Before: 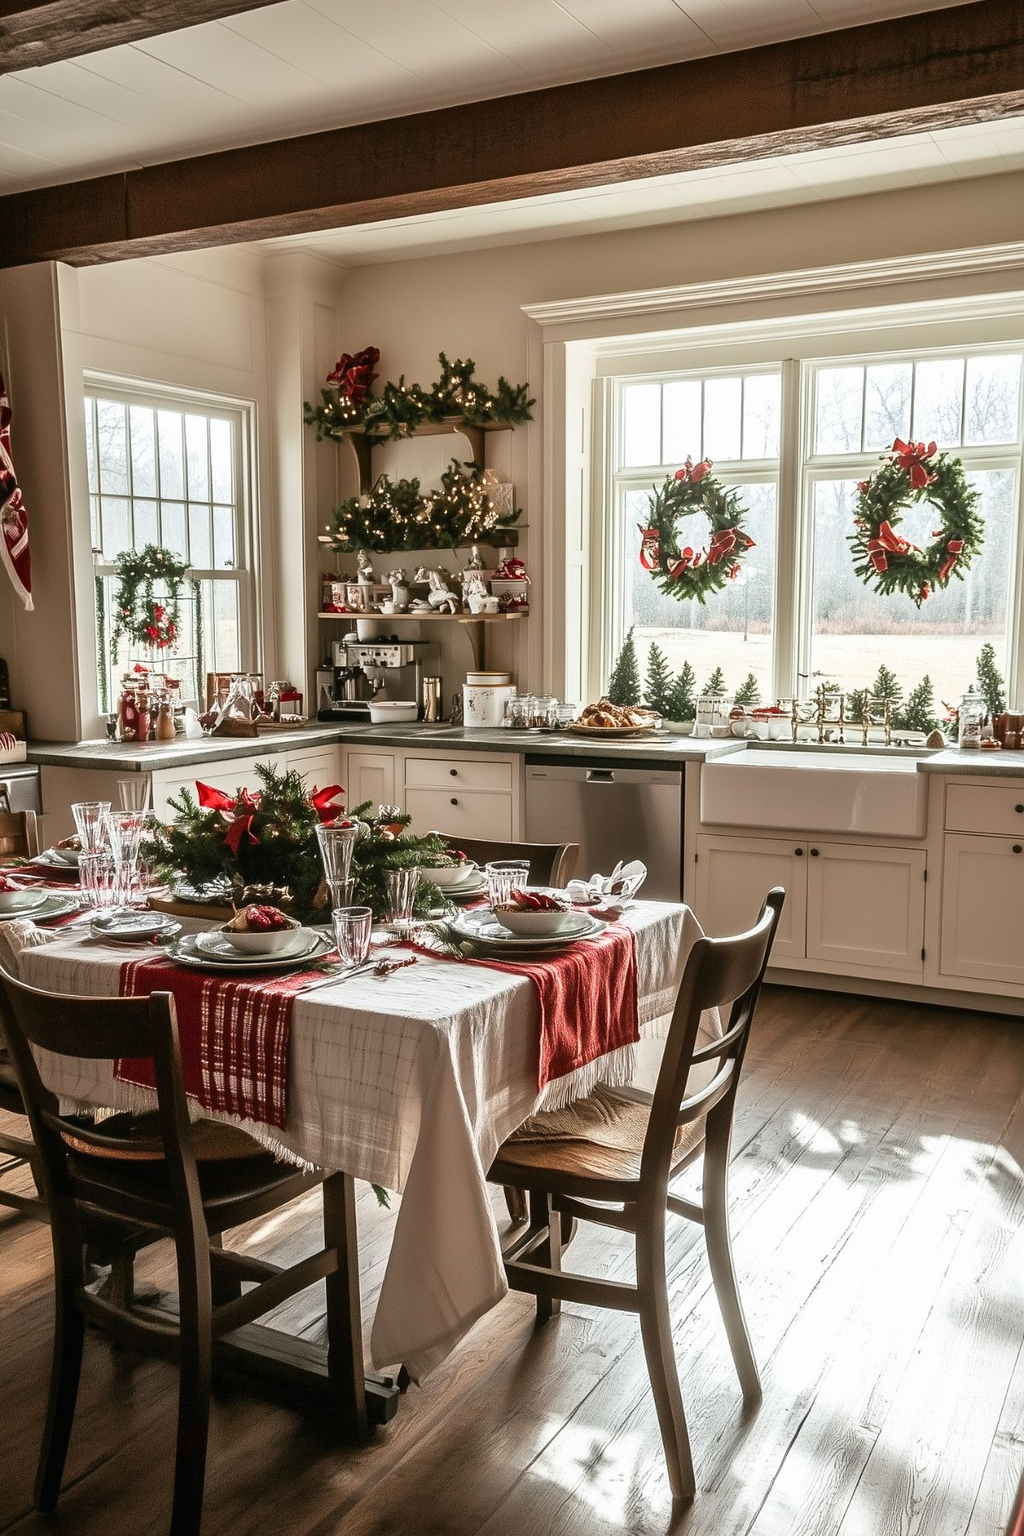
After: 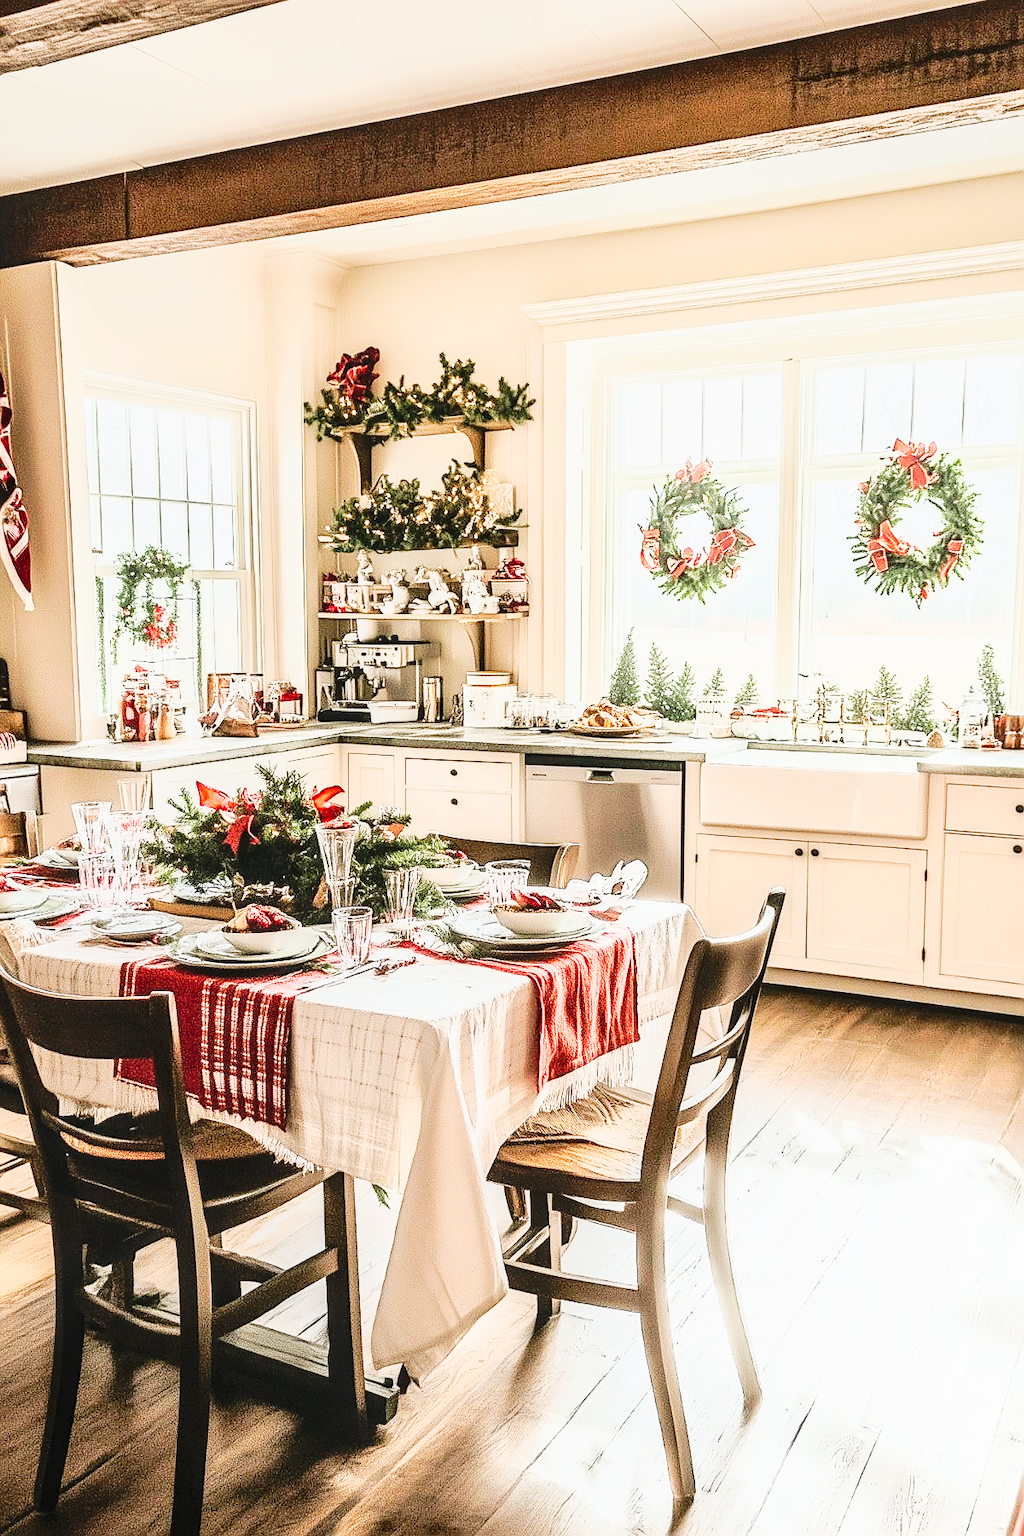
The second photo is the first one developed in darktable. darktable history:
base curve: curves: ch0 [(0, 0) (0.028, 0.03) (0.105, 0.232) (0.387, 0.748) (0.754, 0.968) (1, 1)]
exposure: black level correction 0, exposure 1.096 EV, compensate exposure bias true, compensate highlight preservation false
local contrast: on, module defaults
sharpen: on, module defaults
tone curve: curves: ch0 [(0, 0.012) (0.144, 0.137) (0.326, 0.386) (0.489, 0.573) (0.656, 0.763) (0.849, 0.902) (1, 0.974)]; ch1 [(0, 0) (0.366, 0.367) (0.475, 0.453) (0.487, 0.501) (0.519, 0.527) (0.544, 0.579) (0.562, 0.619) (0.622, 0.694) (1, 1)]; ch2 [(0, 0) (0.333, 0.346) (0.375, 0.375) (0.424, 0.43) (0.476, 0.492) (0.502, 0.503) (0.533, 0.541) (0.572, 0.615) (0.605, 0.656) (0.641, 0.709) (1, 1)], preserve colors none
